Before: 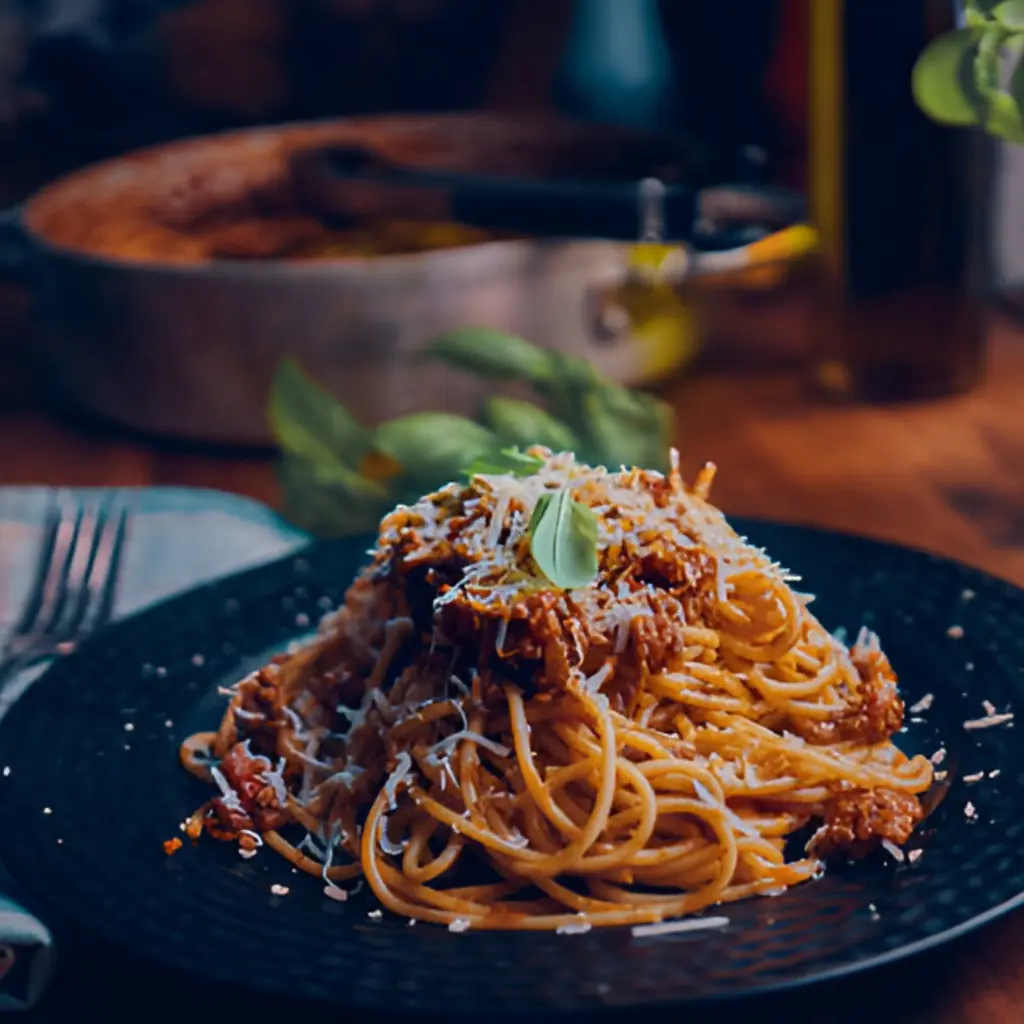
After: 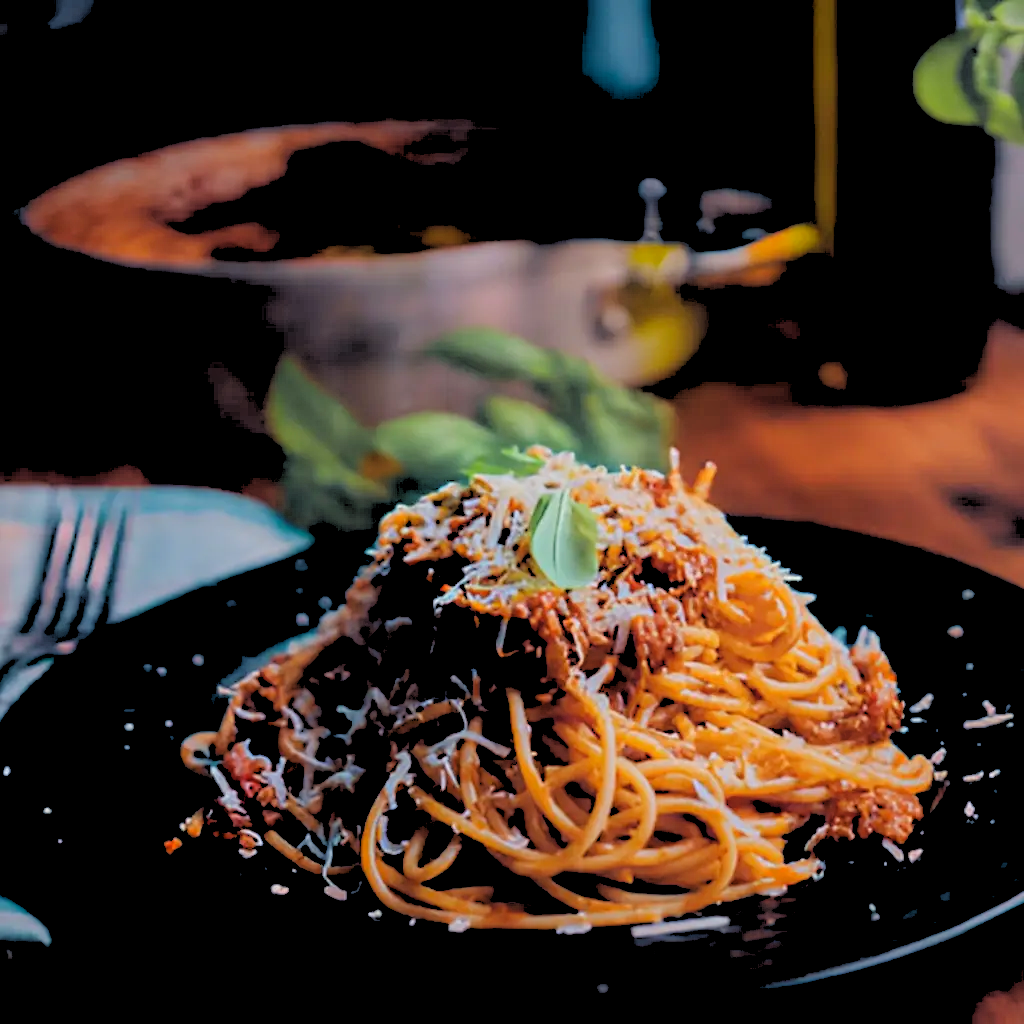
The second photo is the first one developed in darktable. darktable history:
contrast equalizer: y [[0.439, 0.44, 0.442, 0.457, 0.493, 0.498], [0.5 ×6], [0.5 ×6], [0 ×6], [0 ×6]], mix 0.59
rgb levels: levels [[0.027, 0.429, 0.996], [0, 0.5, 1], [0, 0.5, 1]]
